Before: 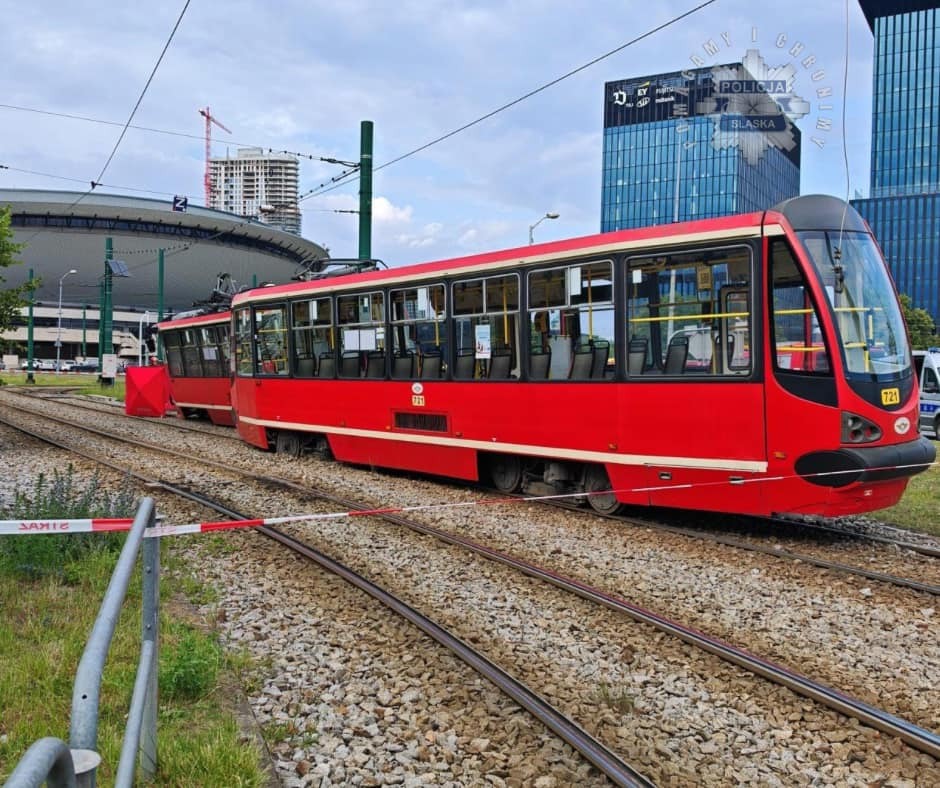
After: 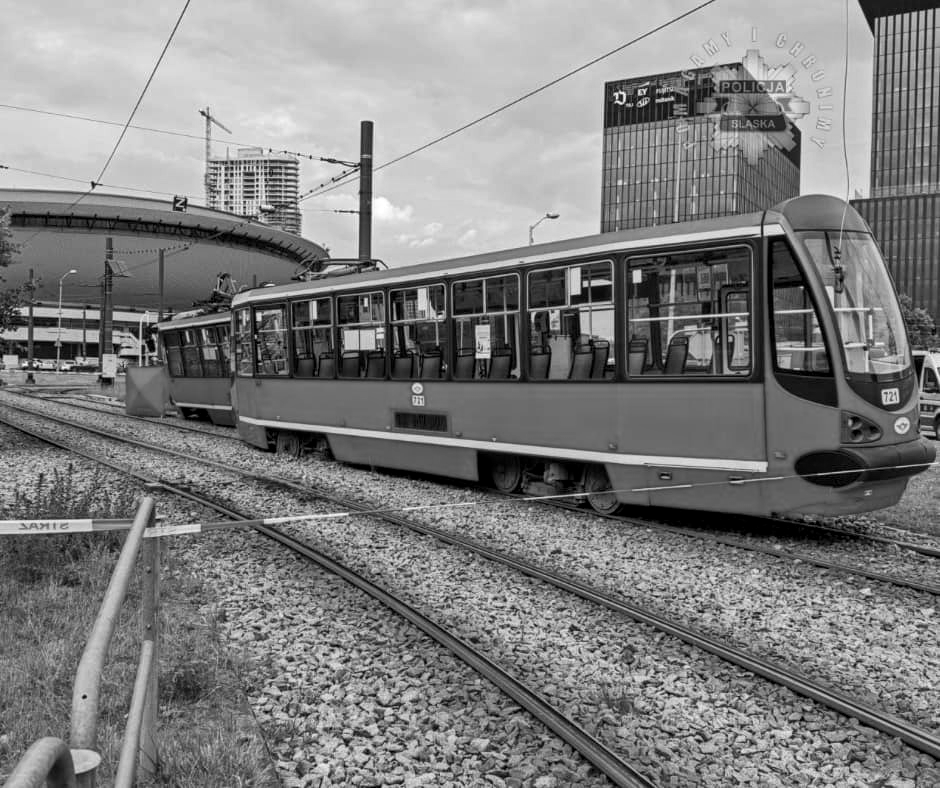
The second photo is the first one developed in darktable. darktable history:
local contrast: on, module defaults
monochrome: on, module defaults
